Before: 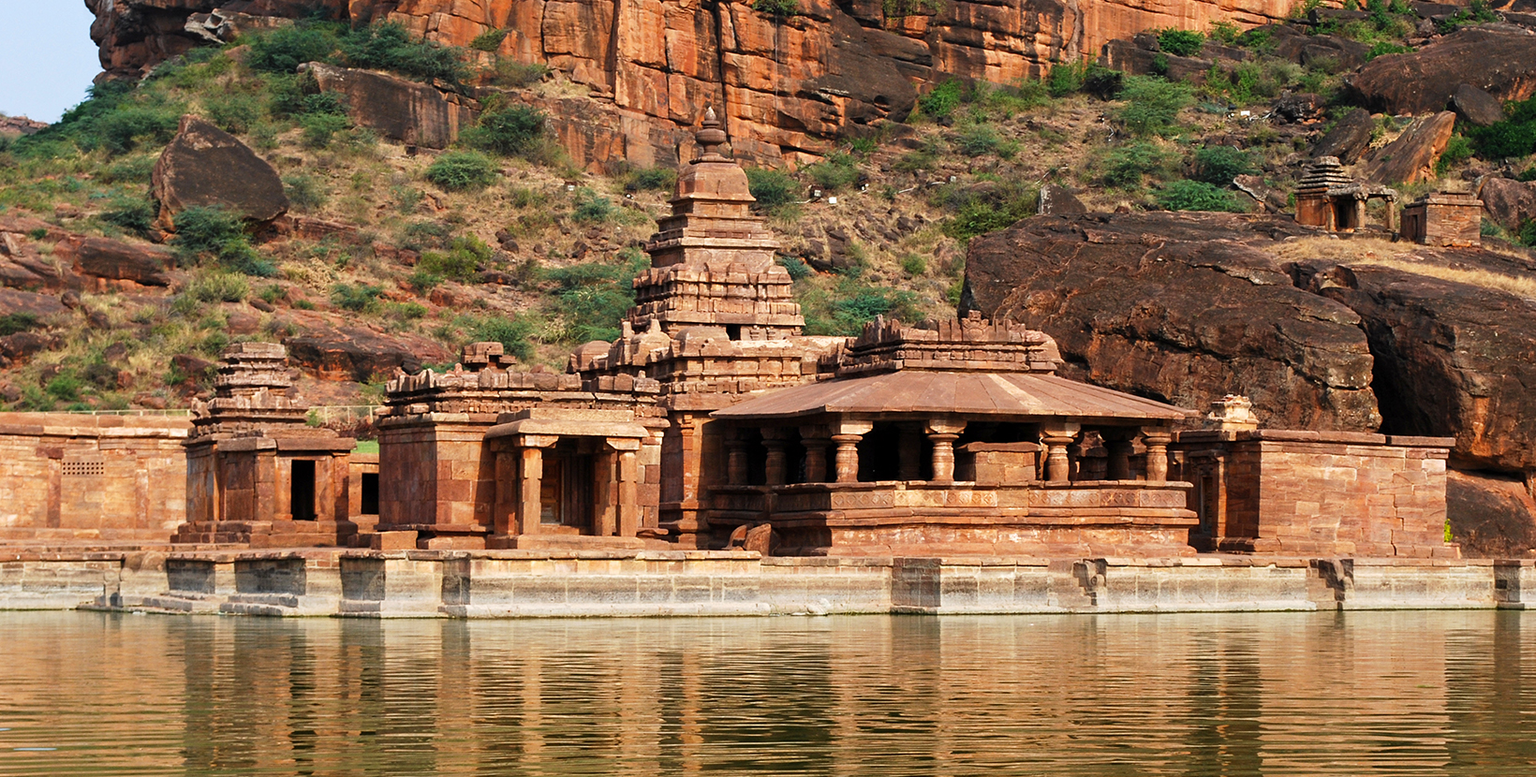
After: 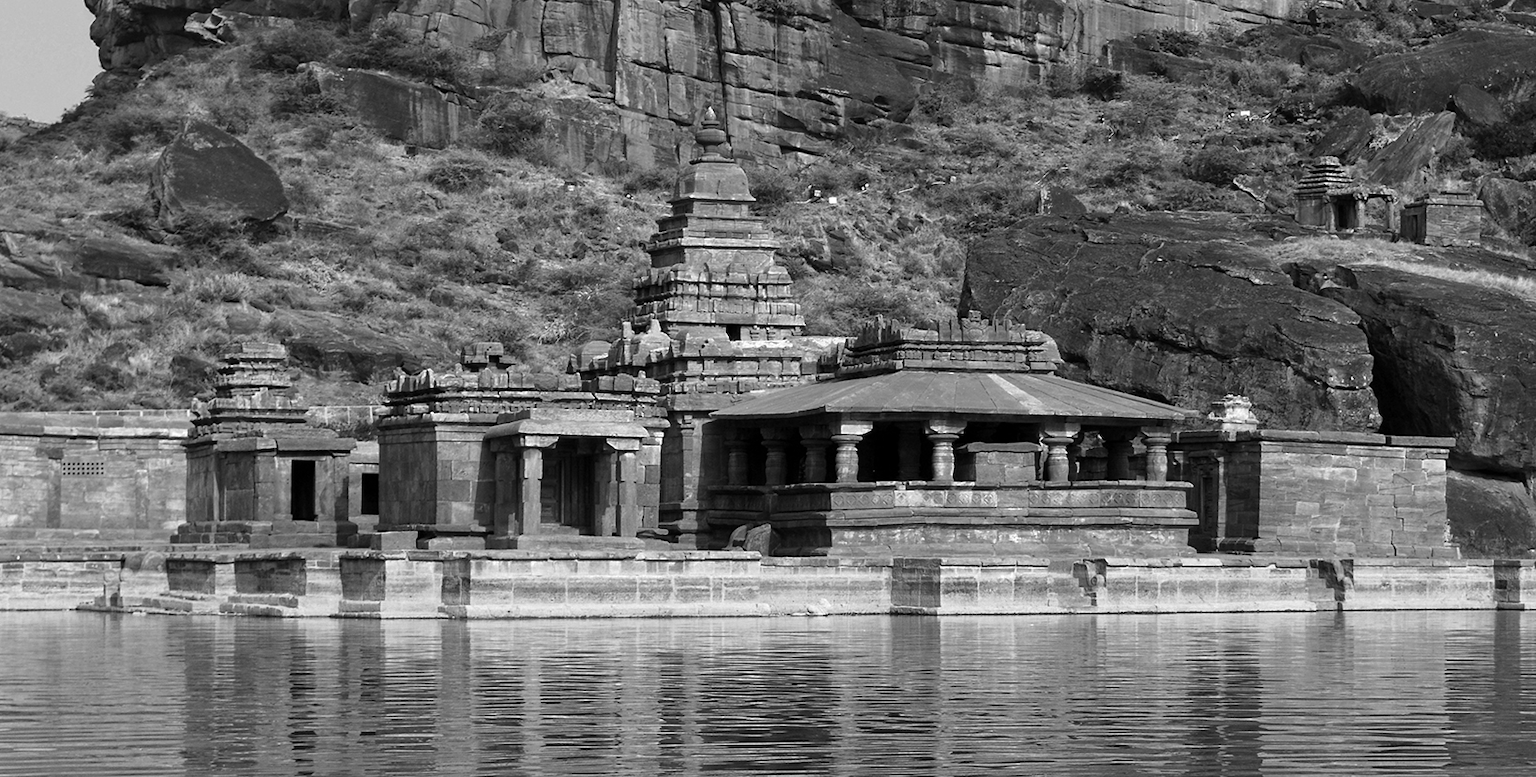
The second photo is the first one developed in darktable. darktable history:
color zones: curves: ch0 [(0.002, 0.593) (0.143, 0.417) (0.285, 0.541) (0.455, 0.289) (0.608, 0.327) (0.727, 0.283) (0.869, 0.571) (1, 0.603)]; ch1 [(0, 0) (0.143, 0) (0.286, 0) (0.429, 0) (0.571, 0) (0.714, 0) (0.857, 0)]
velvia: on, module defaults
